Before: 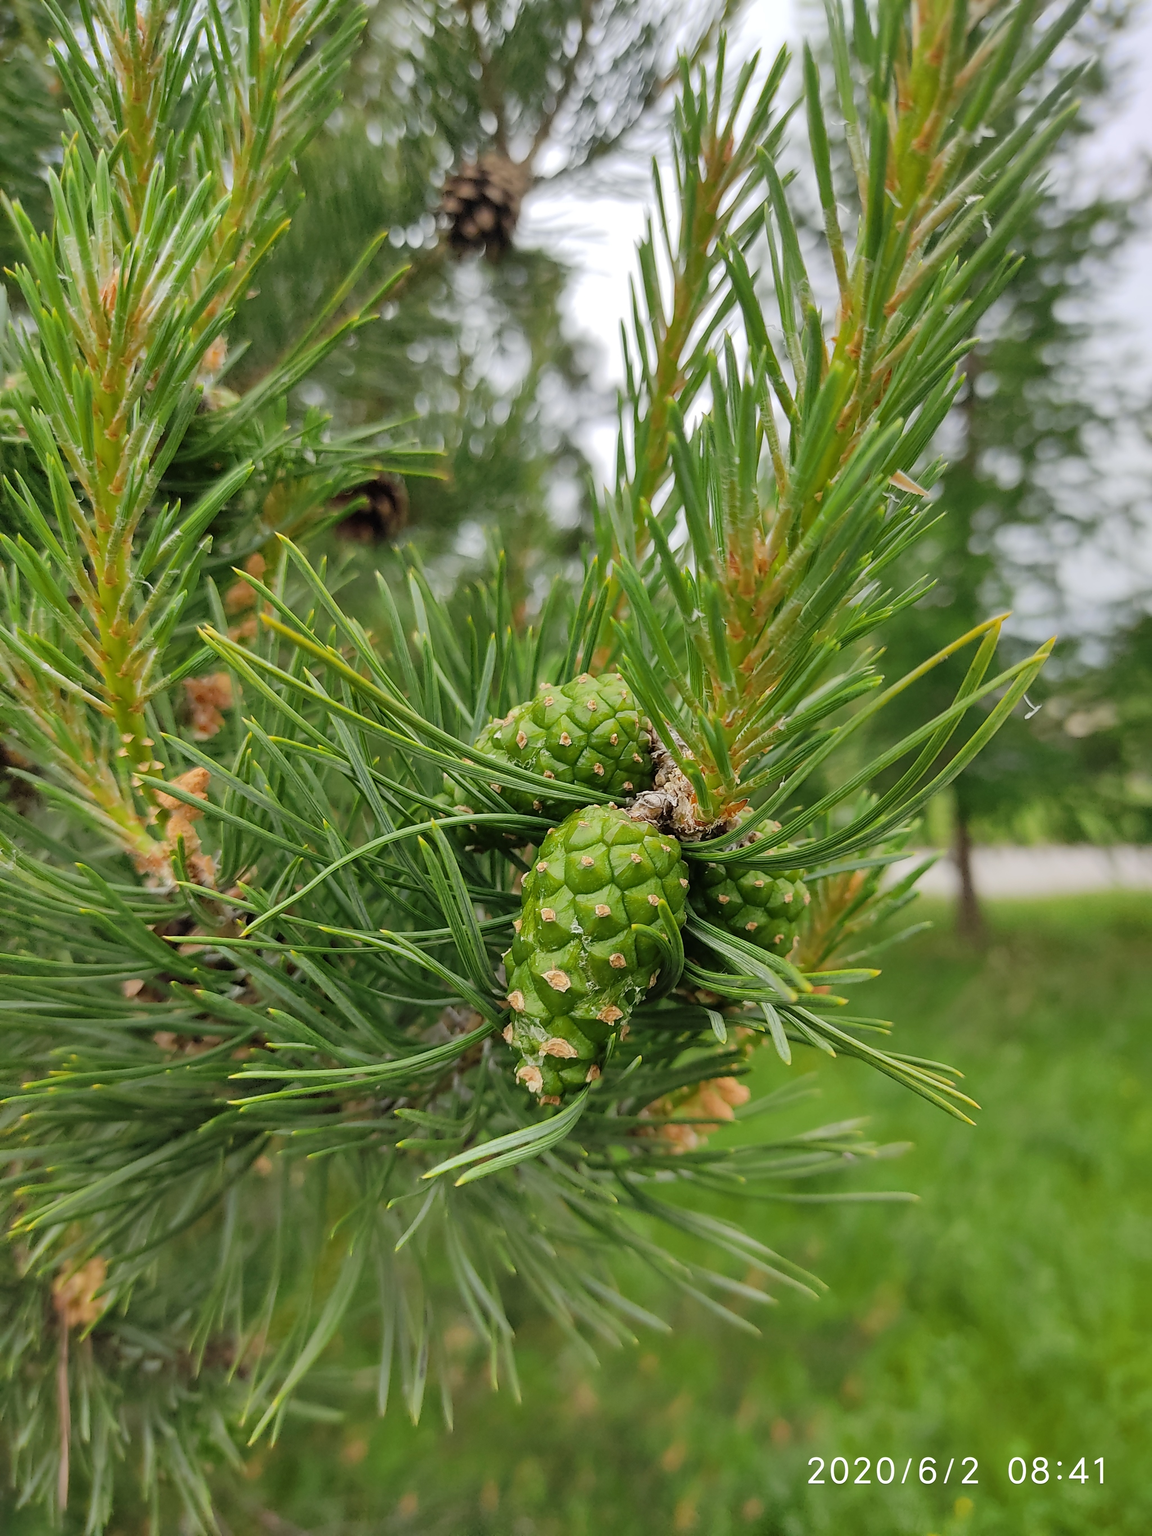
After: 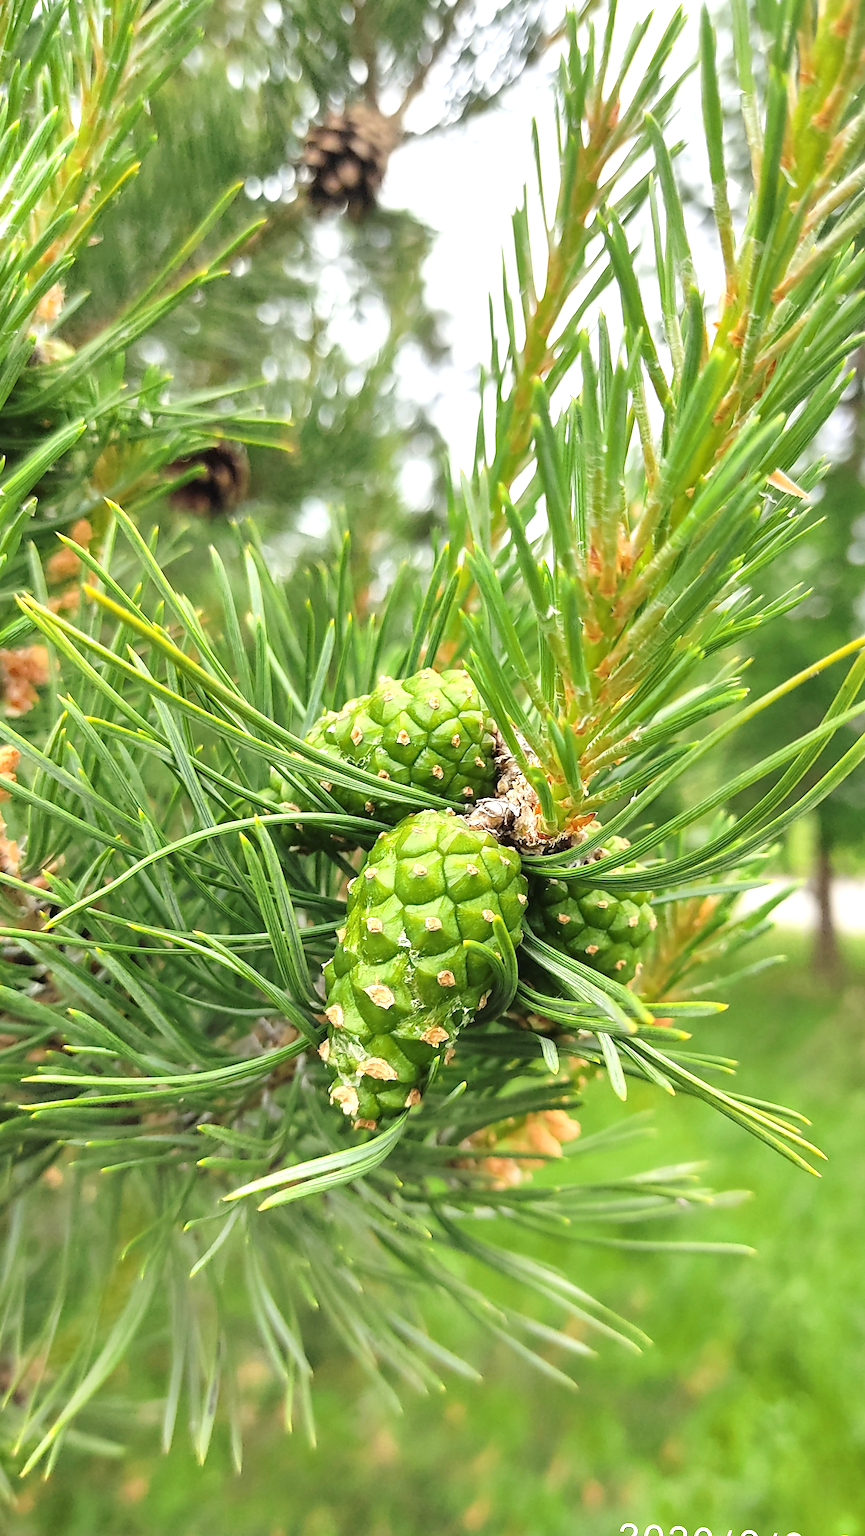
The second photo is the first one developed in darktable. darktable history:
exposure: black level correction 0, exposure 1.102 EV, compensate exposure bias true, compensate highlight preservation false
crop and rotate: angle -3.23°, left 14.211%, top 0.039%, right 10.767%, bottom 0.083%
